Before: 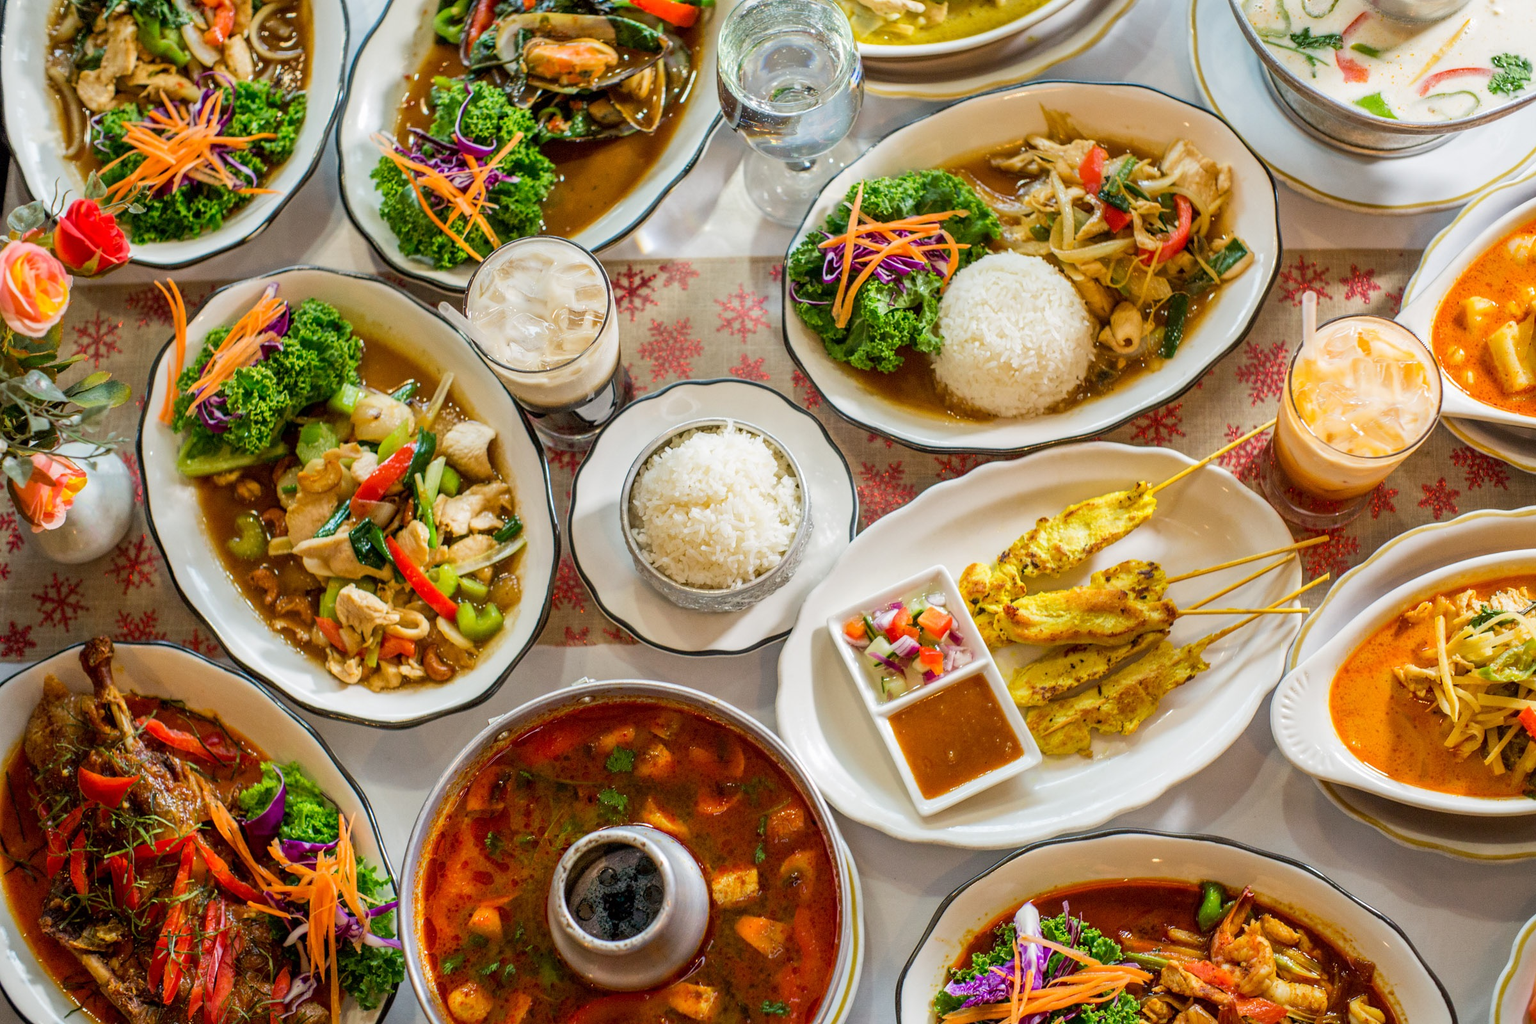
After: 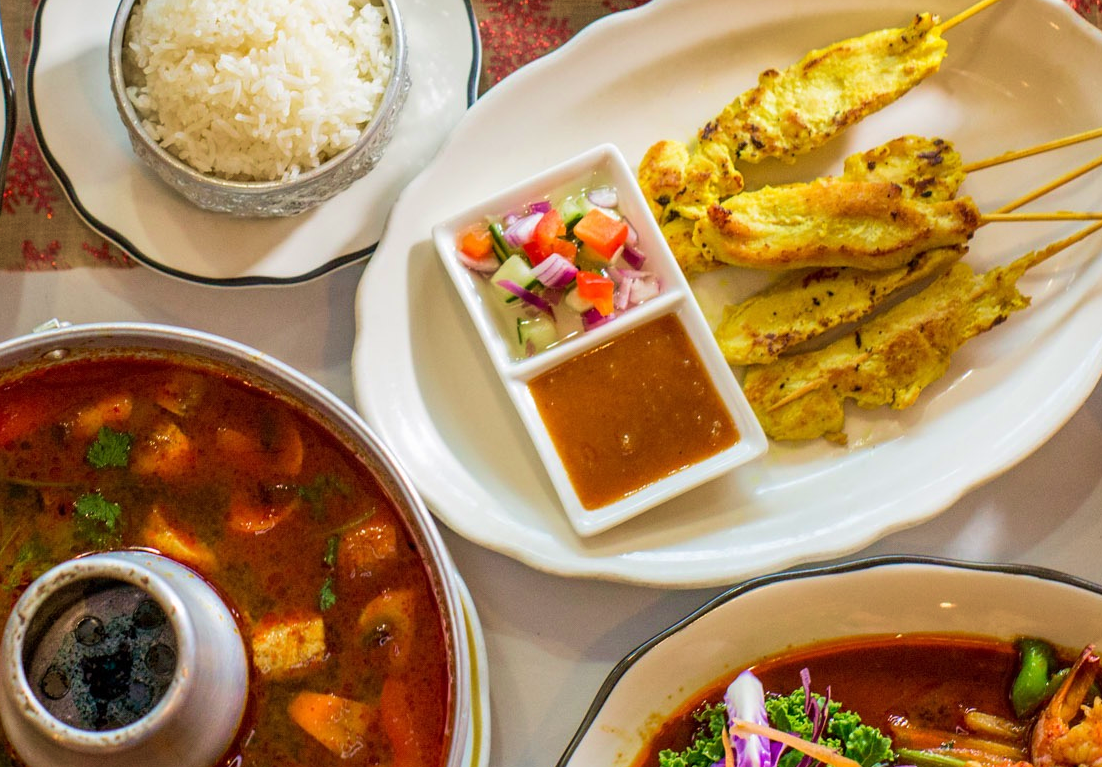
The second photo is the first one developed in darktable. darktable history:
velvia: strength 44.74%
crop: left 35.846%, top 46.195%, right 18.223%, bottom 5.839%
